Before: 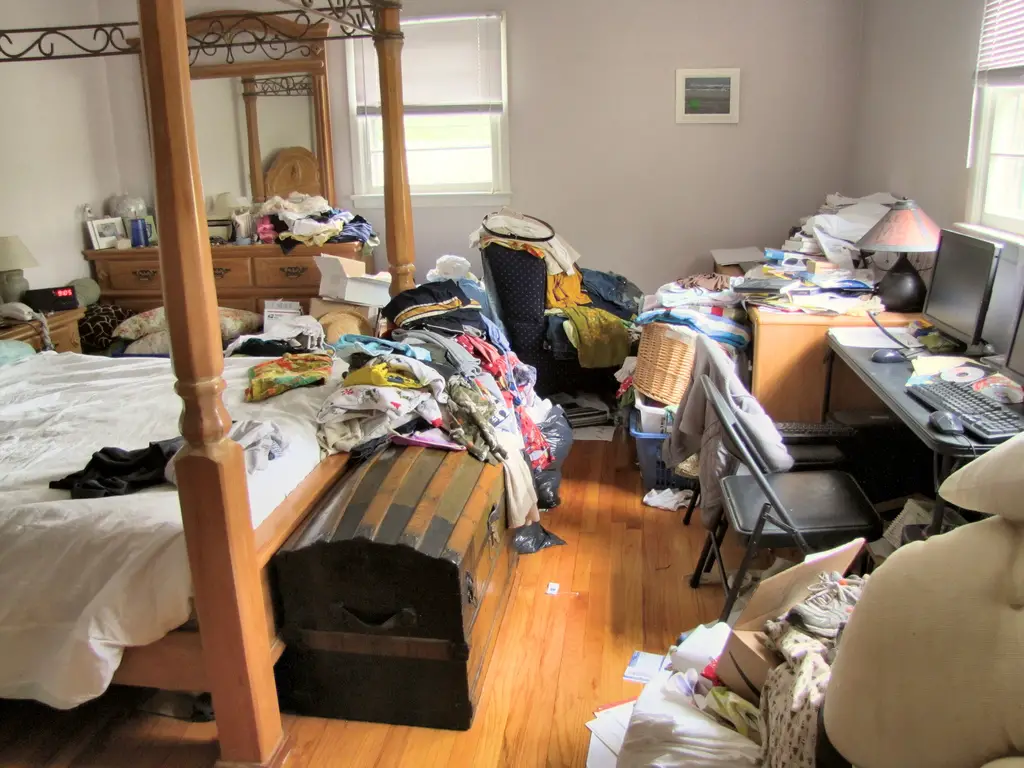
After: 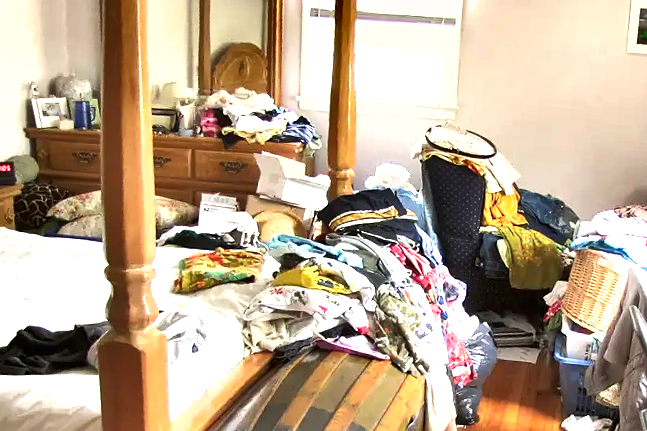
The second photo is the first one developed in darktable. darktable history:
crop and rotate: angle -4.99°, left 2.122%, top 6.945%, right 27.566%, bottom 30.519%
sharpen: radius 0.969, amount 0.604
shadows and highlights: soften with gaussian
exposure: black level correction 0, exposure 1.2 EV, compensate exposure bias true, compensate highlight preservation false
